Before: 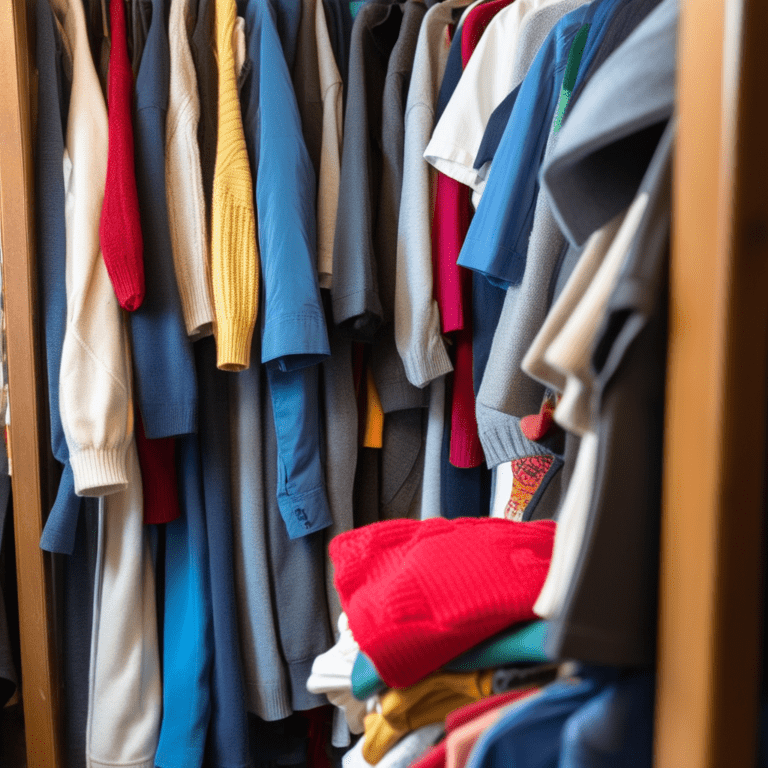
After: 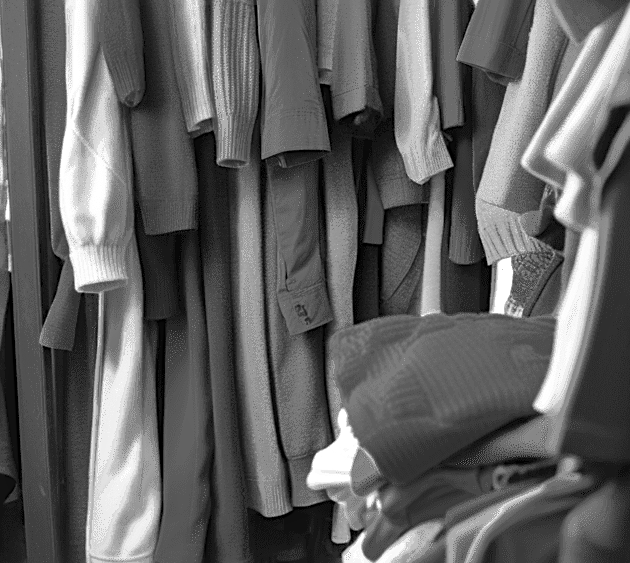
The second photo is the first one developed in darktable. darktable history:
local contrast: mode bilateral grid, contrast 20, coarseness 50, detail 178%, midtone range 0.2
color zones: curves: ch0 [(0.002, 0.429) (0.121, 0.212) (0.198, 0.113) (0.276, 0.344) (0.331, 0.541) (0.41, 0.56) (0.482, 0.289) (0.619, 0.227) (0.721, 0.18) (0.821, 0.435) (0.928, 0.555) (1, 0.587)]; ch1 [(0, 0) (0.143, 0) (0.286, 0) (0.429, 0) (0.571, 0) (0.714, 0) (0.857, 0)]
contrast brightness saturation: contrast 0.101, brightness 0.32, saturation 0.146
crop: top 26.625%, right 17.964%
sharpen: on, module defaults
